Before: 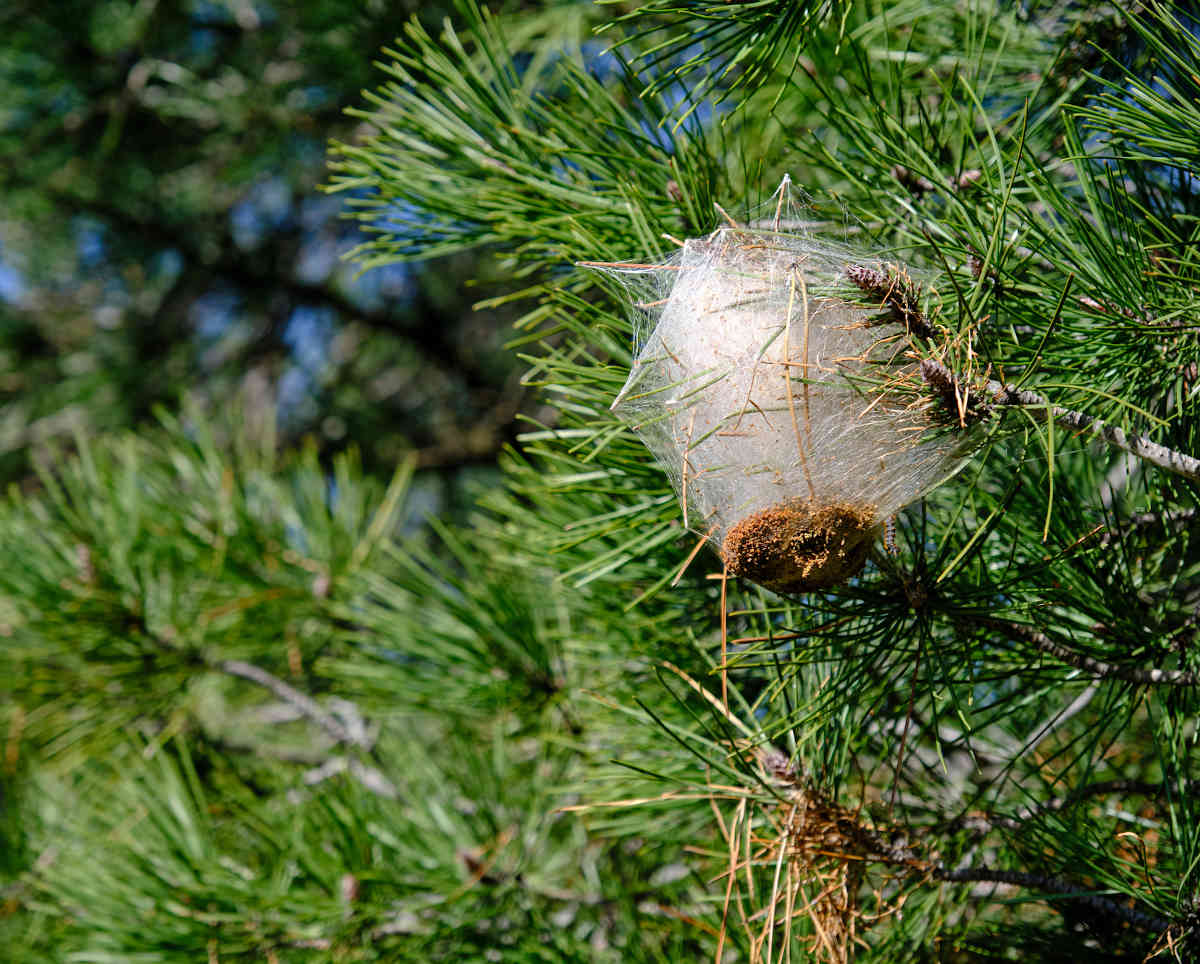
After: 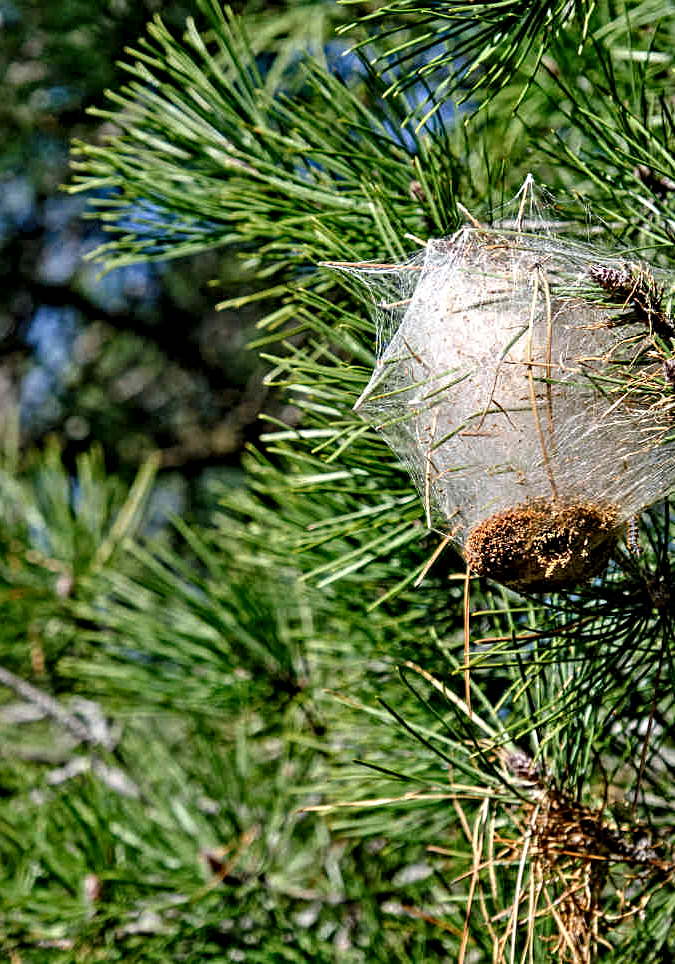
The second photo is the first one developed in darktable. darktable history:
contrast equalizer: octaves 7, y [[0.5, 0.542, 0.583, 0.625, 0.667, 0.708], [0.5 ×6], [0.5 ×6], [0 ×6], [0 ×6]]
crop: left 21.496%, right 22.254%
